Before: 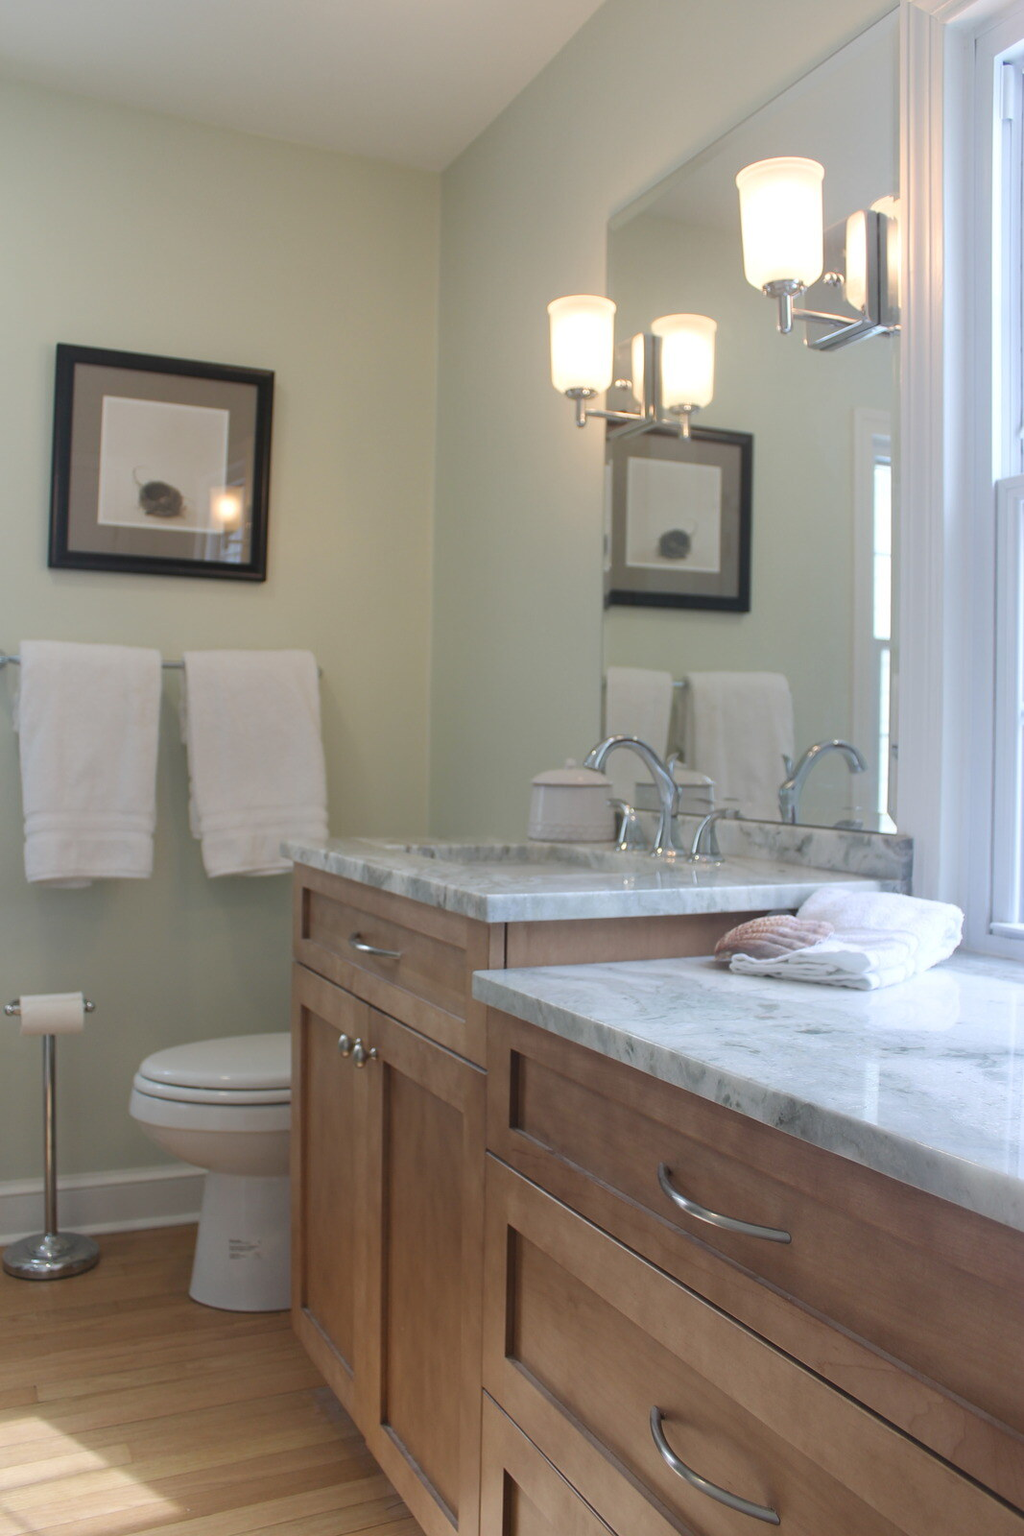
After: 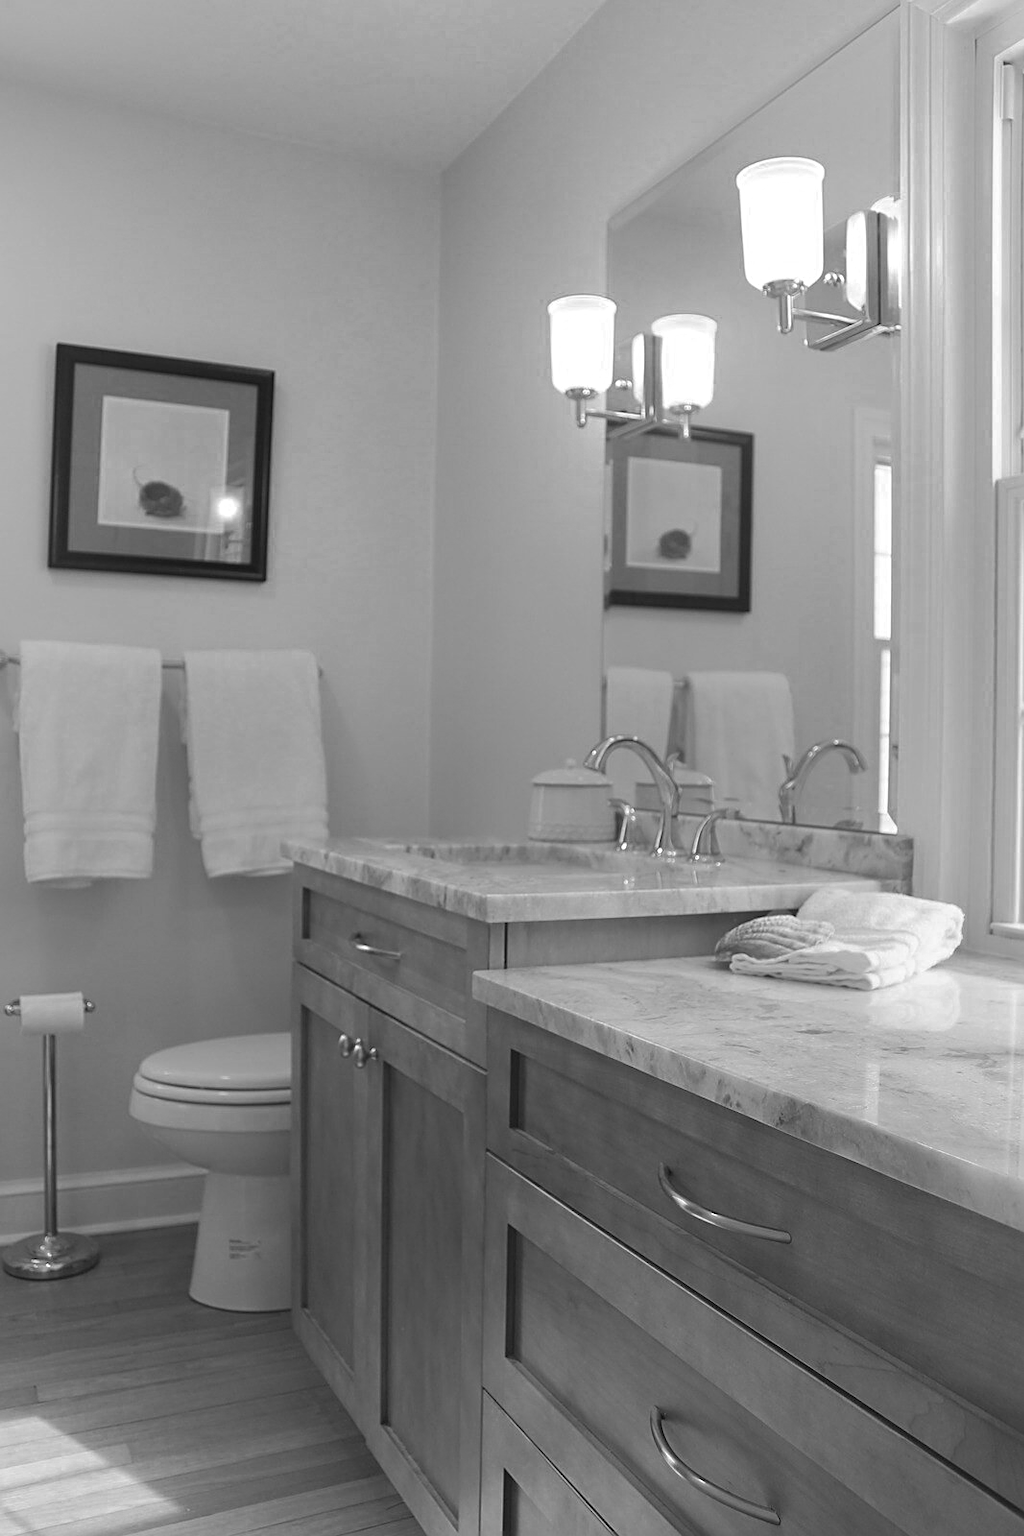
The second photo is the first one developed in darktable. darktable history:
sharpen: on, module defaults
color zones: curves: ch0 [(0.002, 0.593) (0.143, 0.417) (0.285, 0.541) (0.455, 0.289) (0.608, 0.327) (0.727, 0.283) (0.869, 0.571) (1, 0.603)]; ch1 [(0, 0) (0.143, 0) (0.286, 0) (0.429, 0) (0.571, 0) (0.714, 0) (0.857, 0)]
